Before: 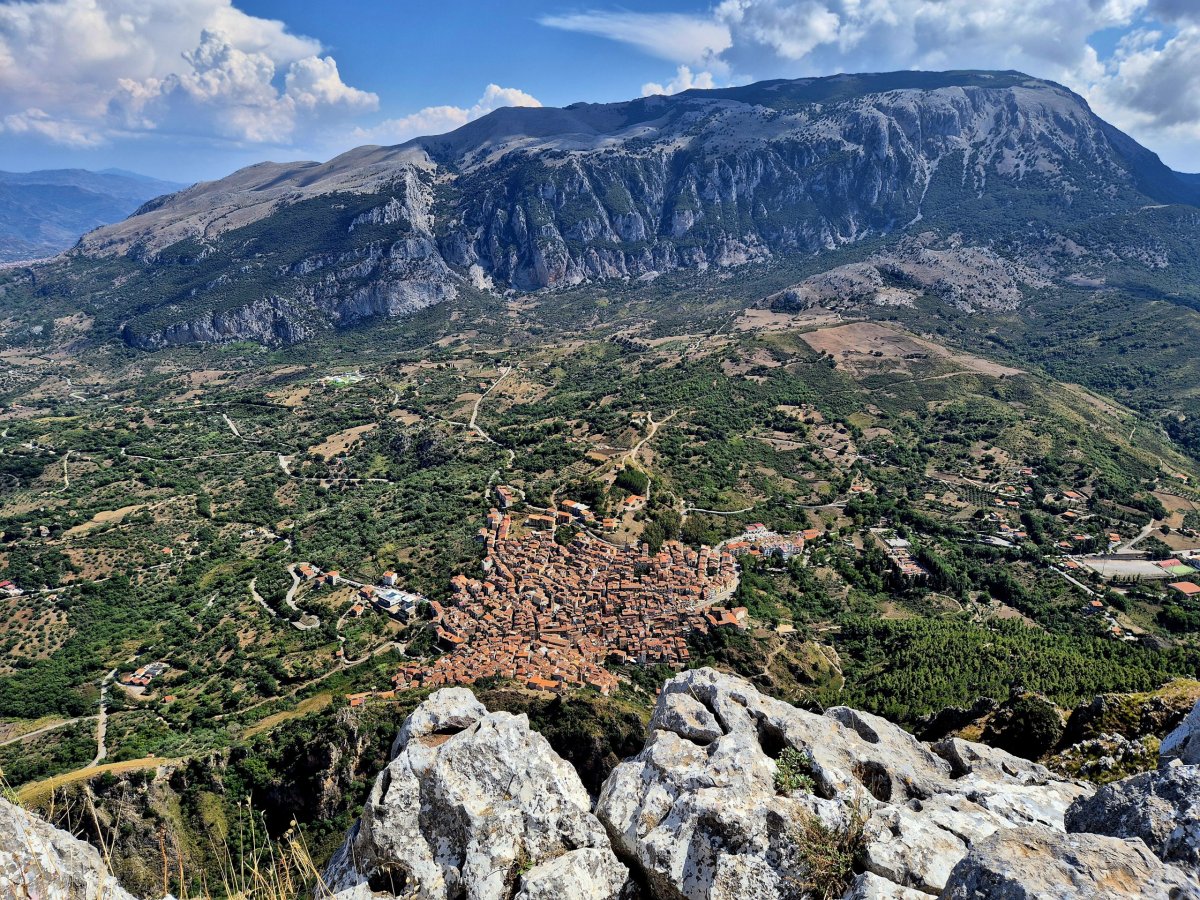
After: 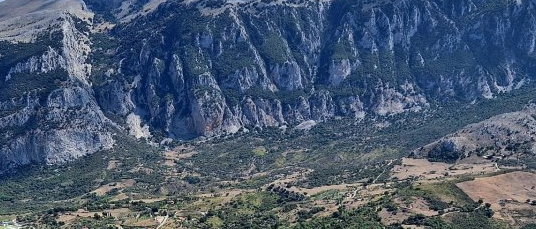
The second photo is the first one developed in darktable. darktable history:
crop: left 28.649%, top 16.792%, right 26.662%, bottom 57.739%
